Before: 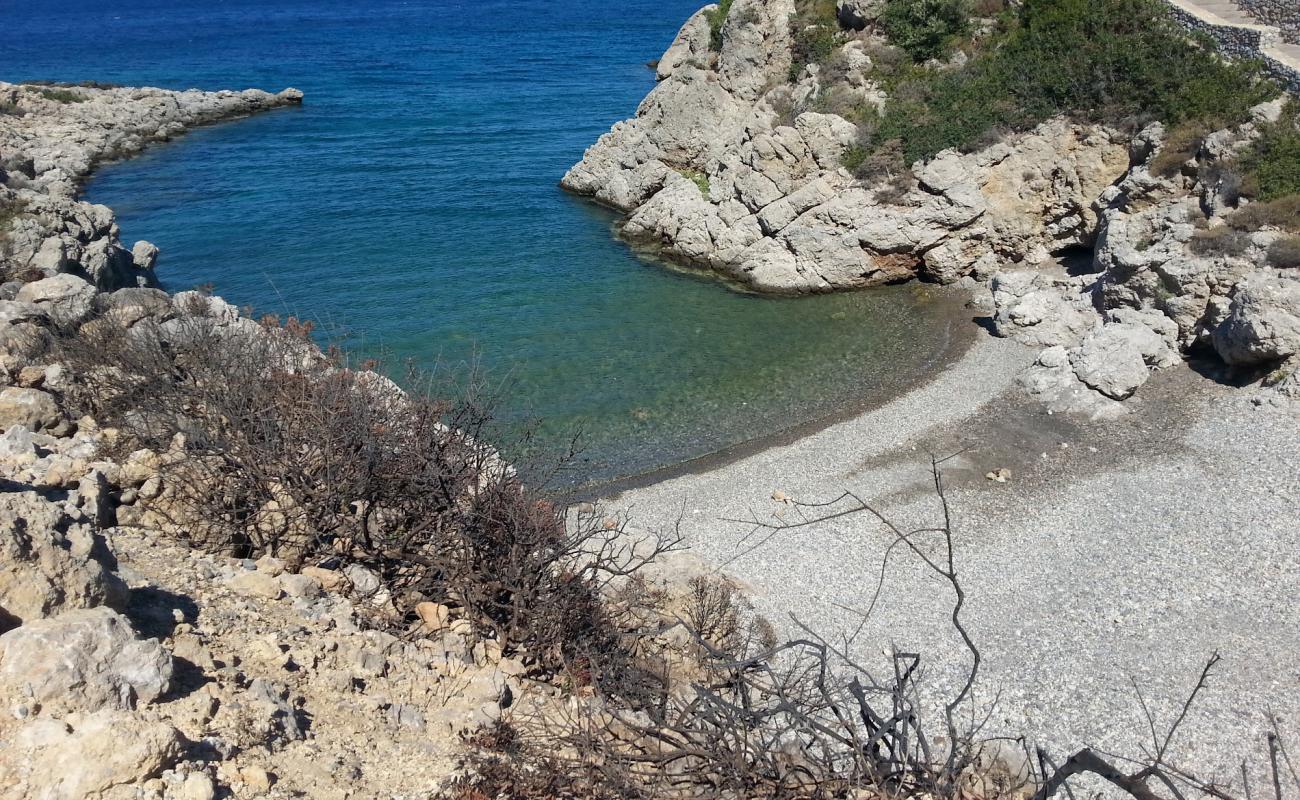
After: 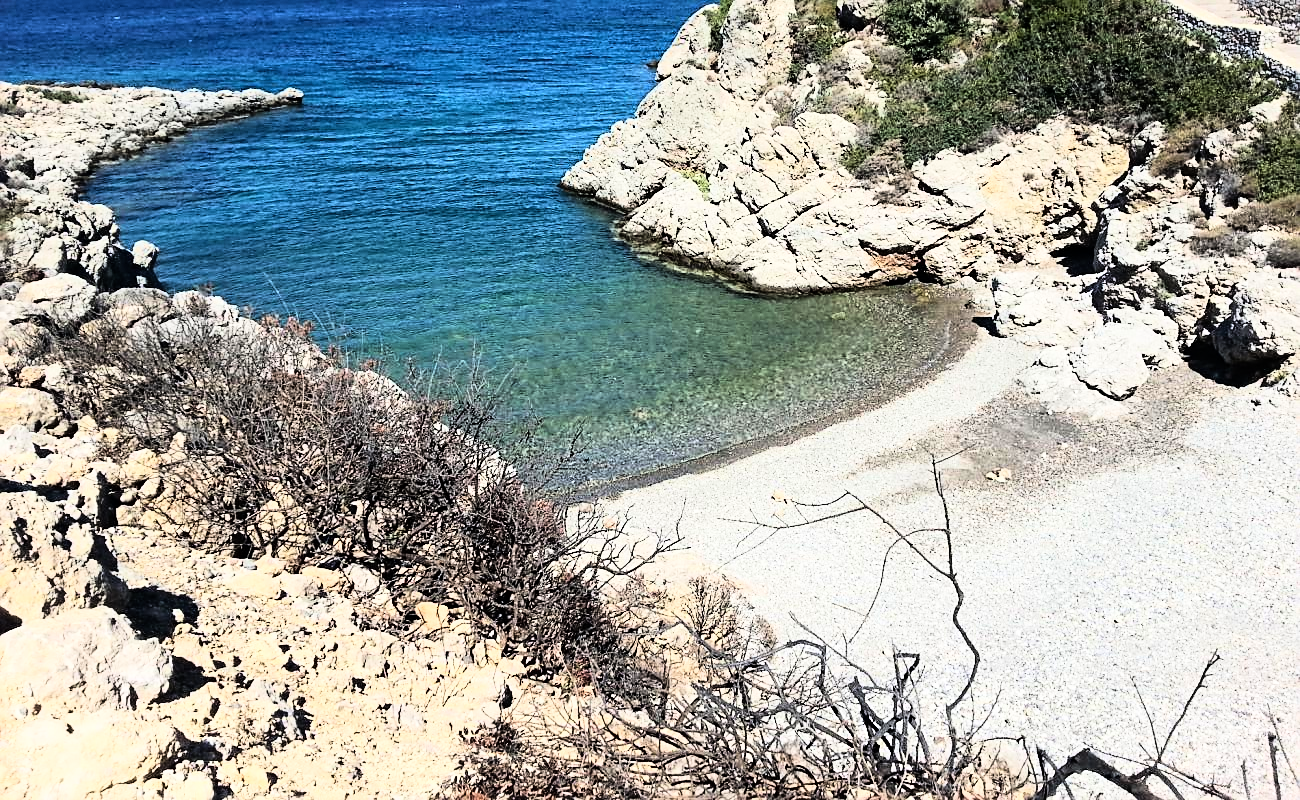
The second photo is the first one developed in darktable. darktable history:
rgb curve: curves: ch0 [(0, 0) (0.21, 0.15) (0.24, 0.21) (0.5, 0.75) (0.75, 0.96) (0.89, 0.99) (1, 1)]; ch1 [(0, 0.02) (0.21, 0.13) (0.25, 0.2) (0.5, 0.67) (0.75, 0.9) (0.89, 0.97) (1, 1)]; ch2 [(0, 0.02) (0.21, 0.13) (0.25, 0.2) (0.5, 0.67) (0.75, 0.9) (0.89, 0.97) (1, 1)], compensate middle gray true
sharpen: on, module defaults
